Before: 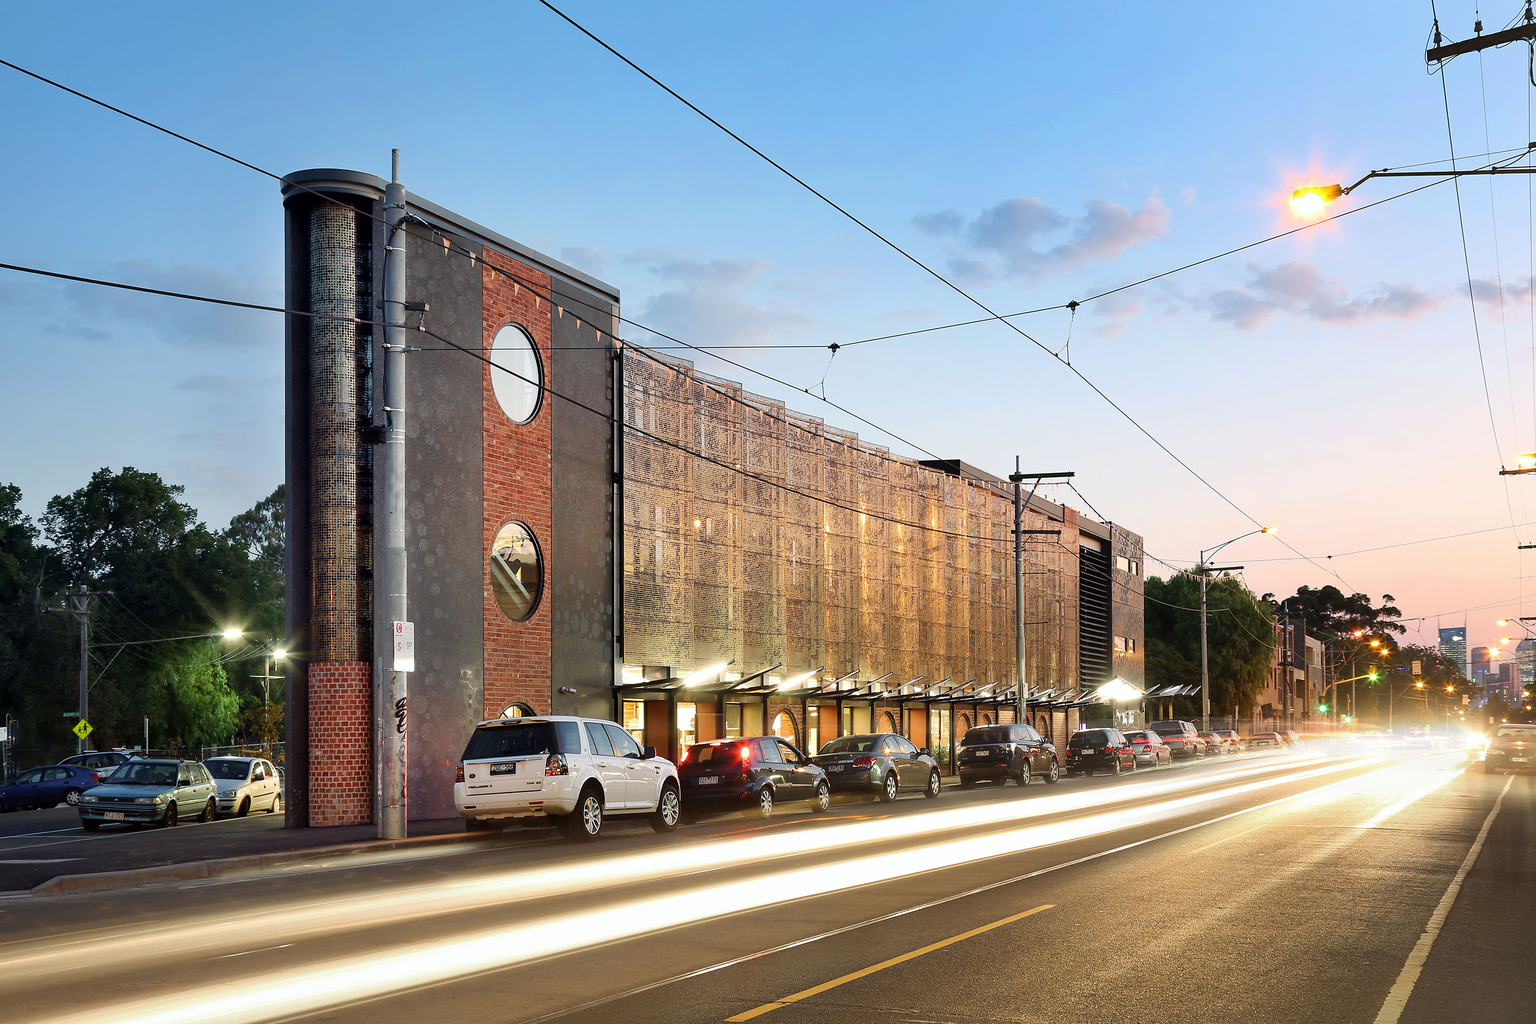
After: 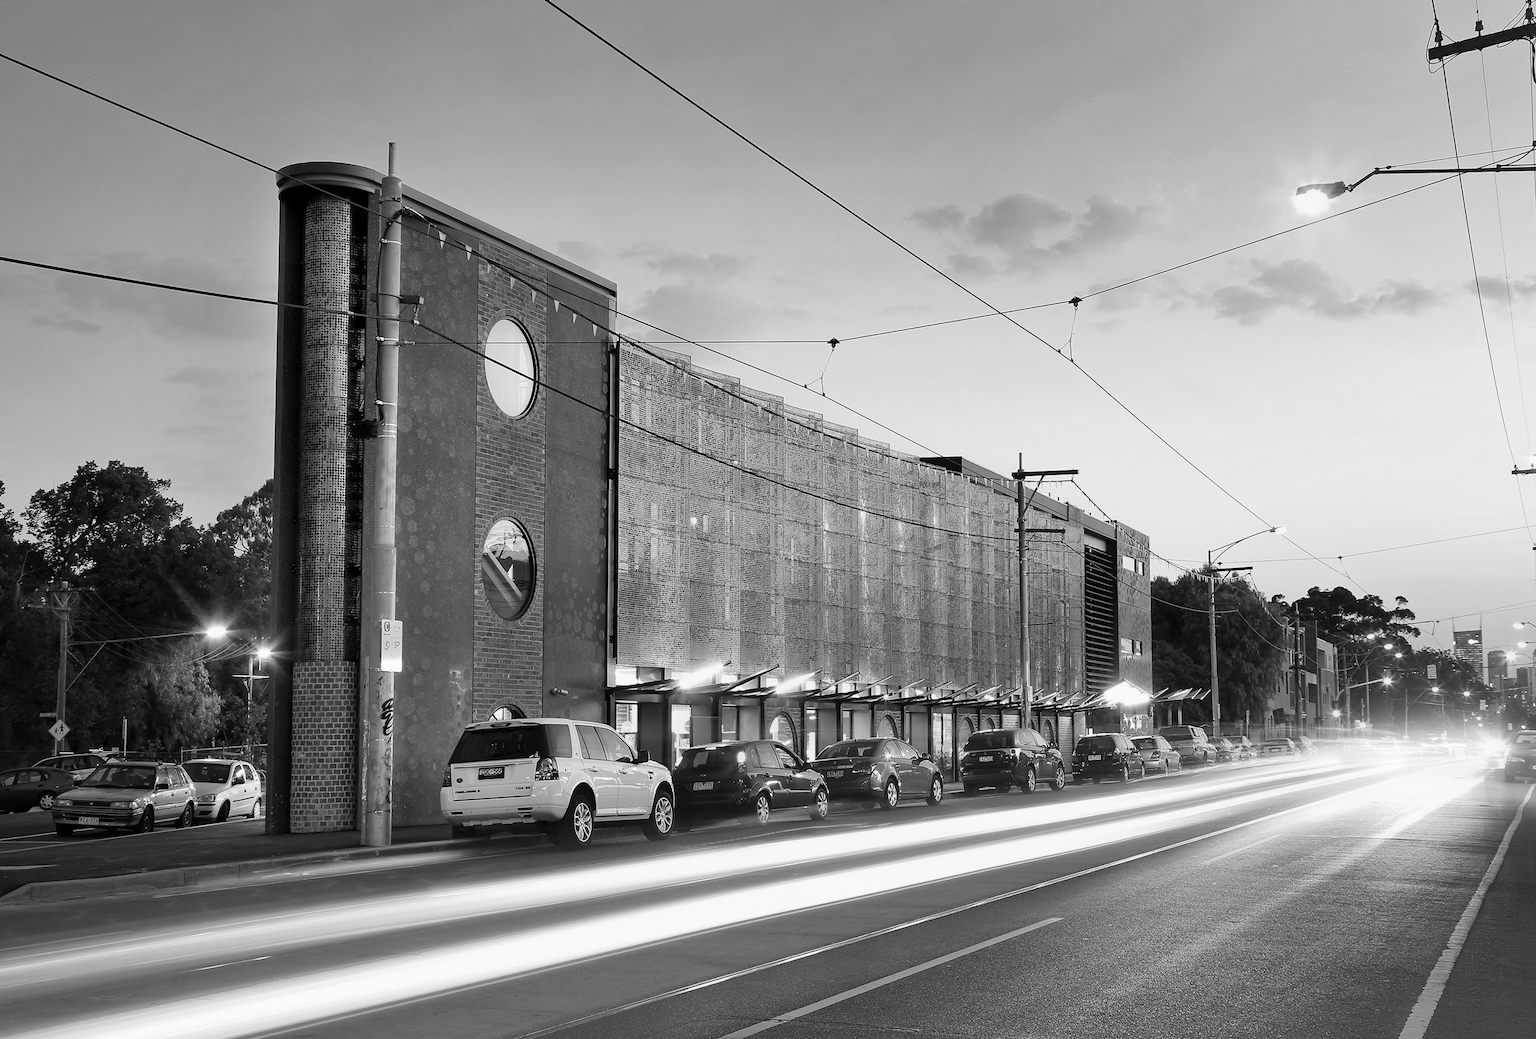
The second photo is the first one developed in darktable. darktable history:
white balance: red 0.988, blue 1.017
rotate and perspective: rotation 0.226°, lens shift (vertical) -0.042, crop left 0.023, crop right 0.982, crop top 0.006, crop bottom 0.994
monochrome: a -11.7, b 1.62, size 0.5, highlights 0.38
